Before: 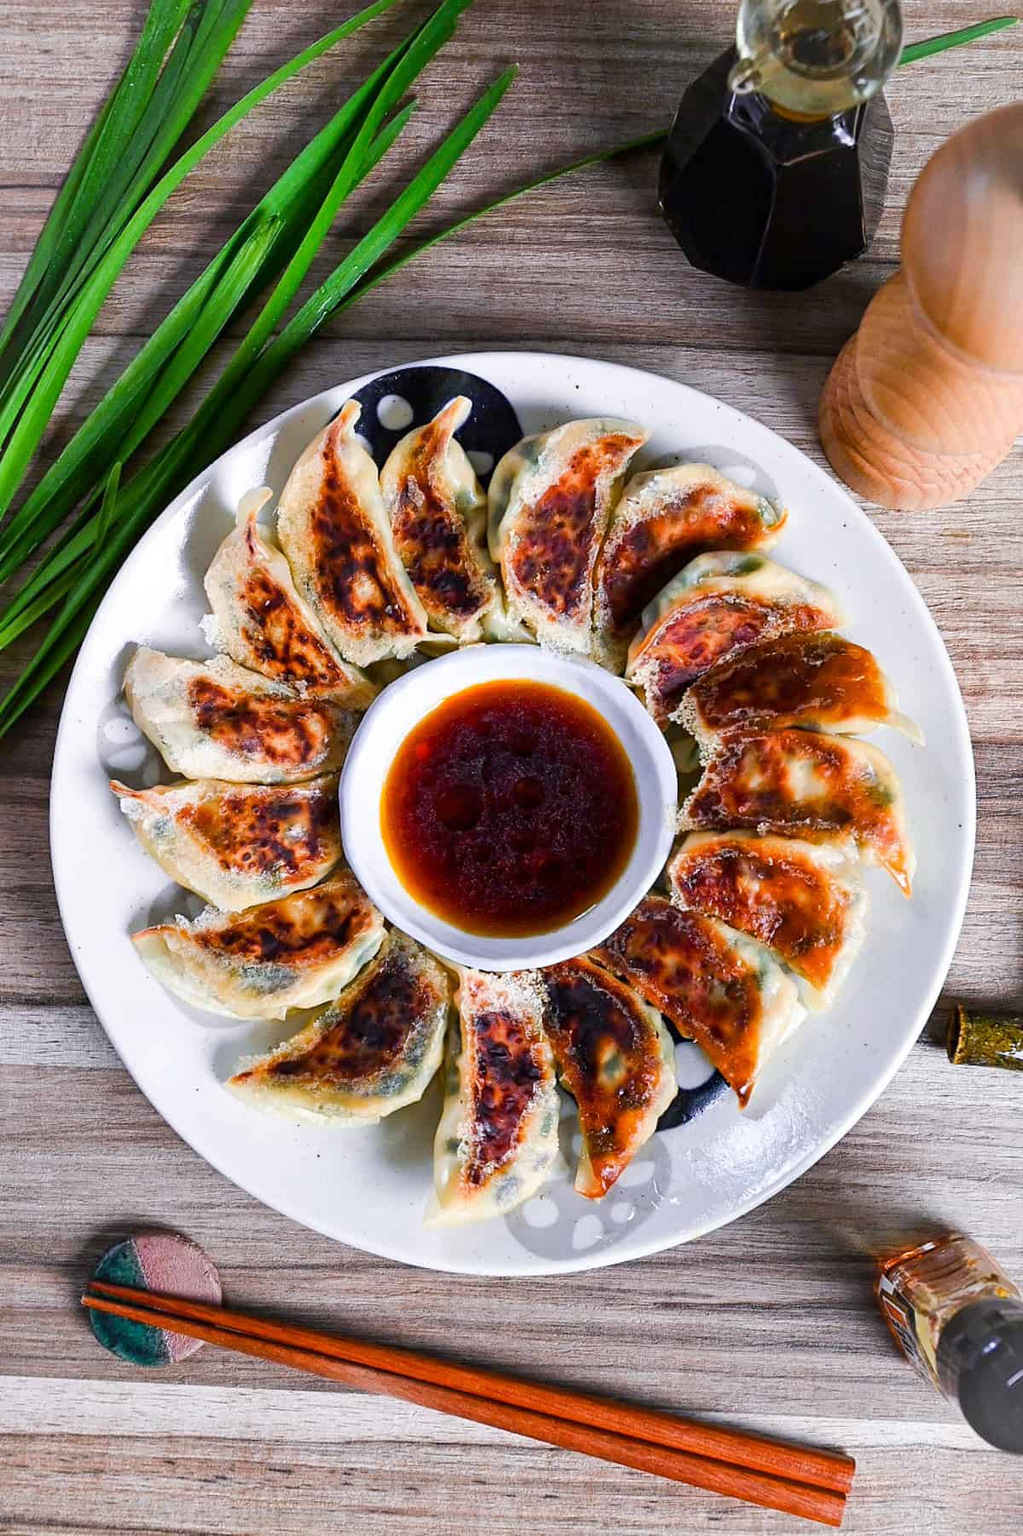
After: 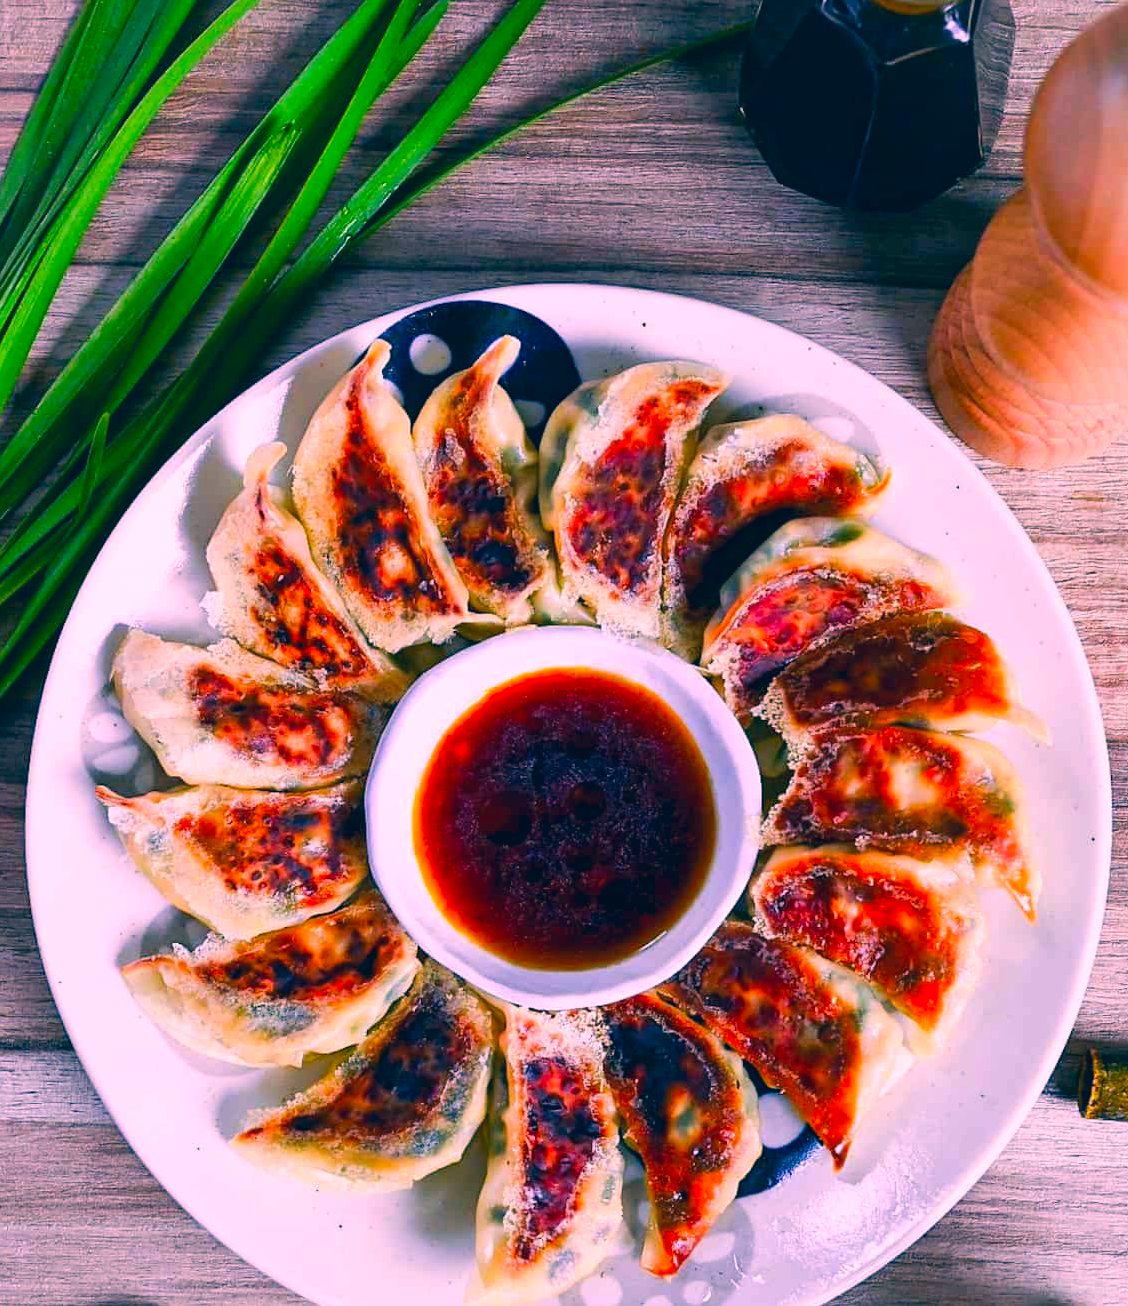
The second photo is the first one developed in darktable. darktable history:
color correction: highlights a* 17.39, highlights b* 0.33, shadows a* -14.72, shadows b* -13.93, saturation 1.48
crop: left 2.779%, top 7.205%, right 3.199%, bottom 20.272%
